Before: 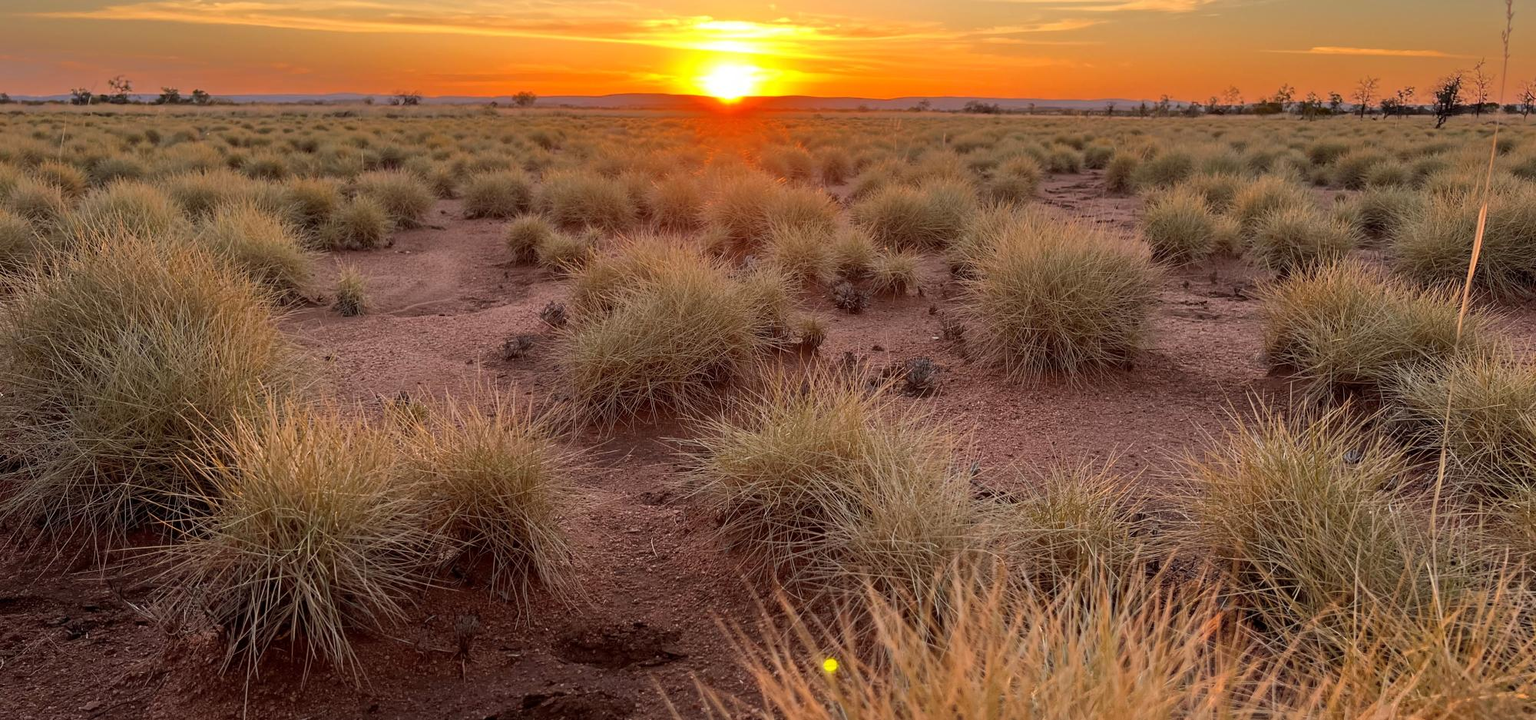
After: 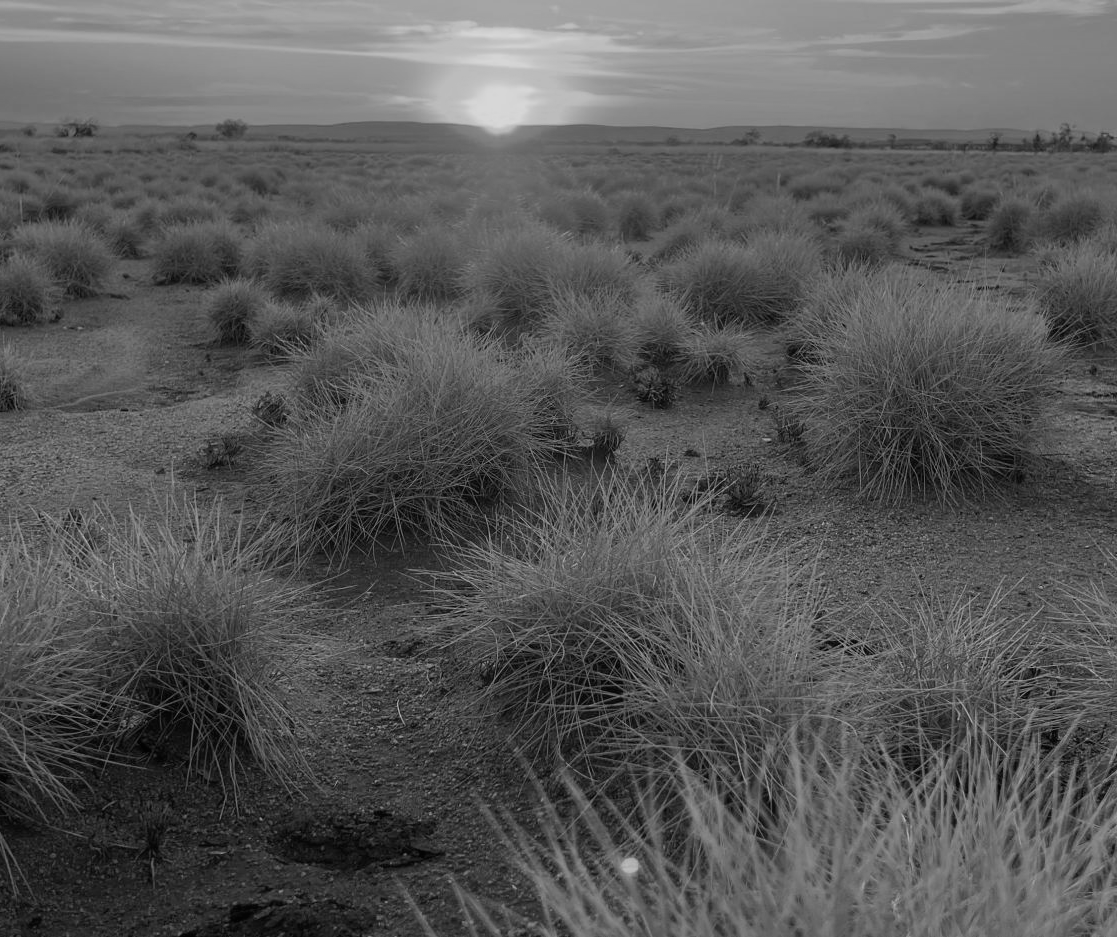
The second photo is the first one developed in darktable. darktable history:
shadows and highlights: radius 121.3, shadows 21.65, white point adjustment -9.62, highlights -14.82, soften with gaussian
color zones: curves: ch0 [(0, 0.613) (0.01, 0.613) (0.245, 0.448) (0.498, 0.529) (0.642, 0.665) (0.879, 0.777) (0.99, 0.613)]; ch1 [(0, 0) (0.143, 0) (0.286, 0) (0.429, 0) (0.571, 0) (0.714, 0) (0.857, 0)]
crop and rotate: left 22.557%, right 21.569%
color correction: highlights a* 5.65, highlights b* 32.88, shadows a* -26.11, shadows b* 4.01
